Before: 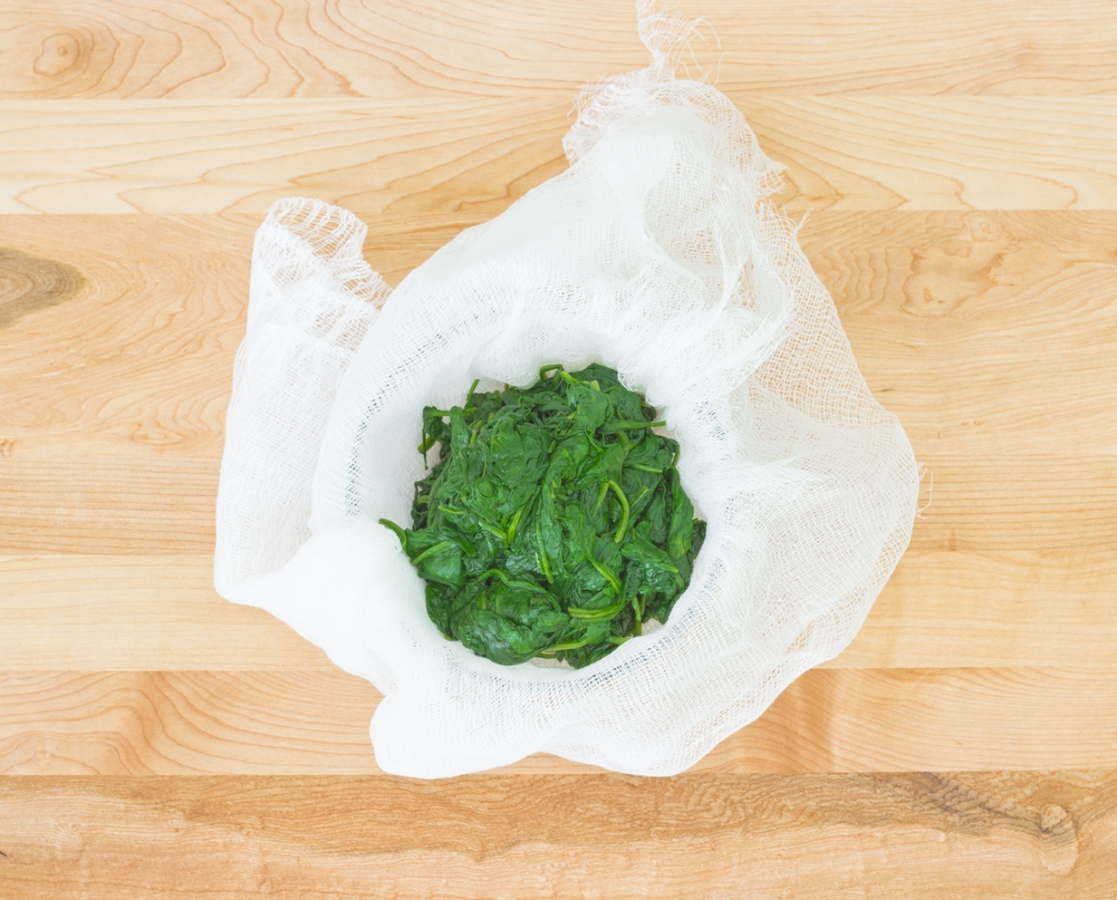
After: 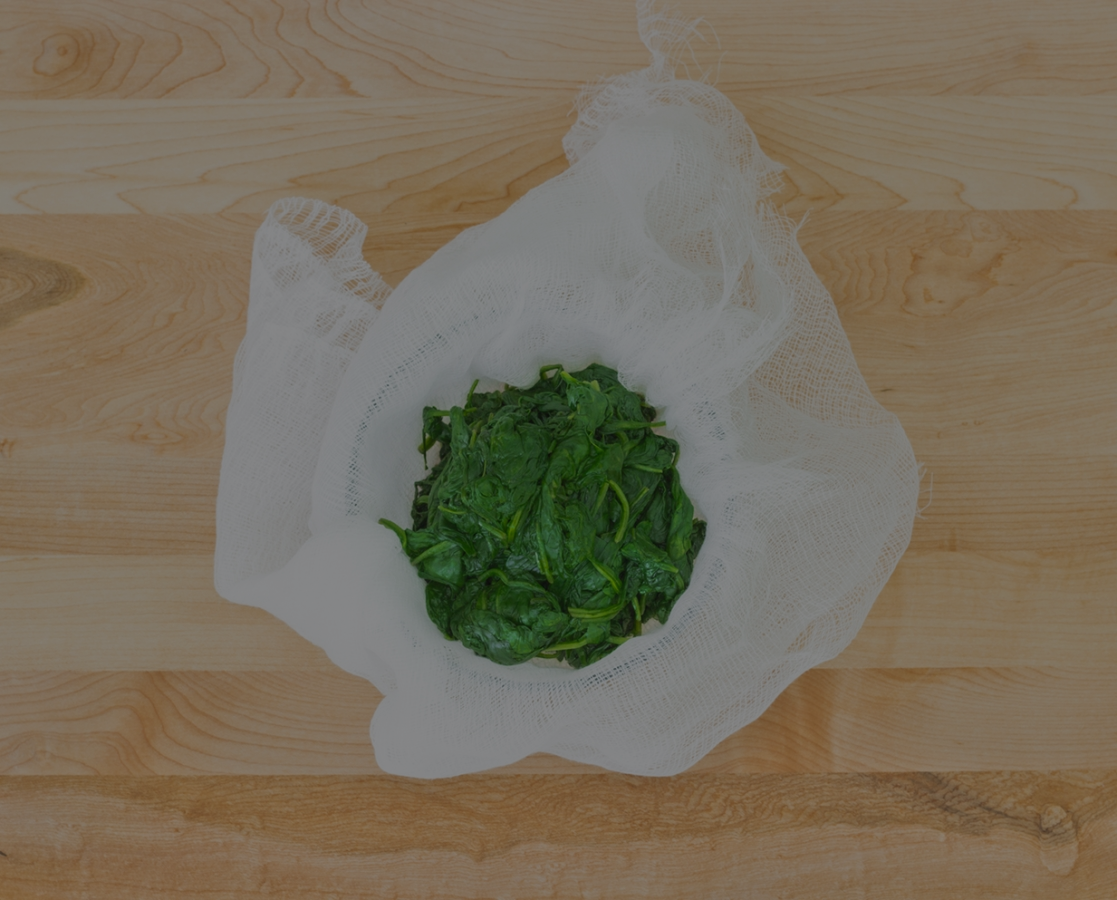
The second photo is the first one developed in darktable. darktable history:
tone equalizer: -8 EV -2 EV, -7 EV -2 EV, -6 EV -2 EV, -5 EV -2 EV, -4 EV -2 EV, -3 EV -2 EV, -2 EV -2 EV, -1 EV -1.63 EV, +0 EV -2 EV
white balance: emerald 1
